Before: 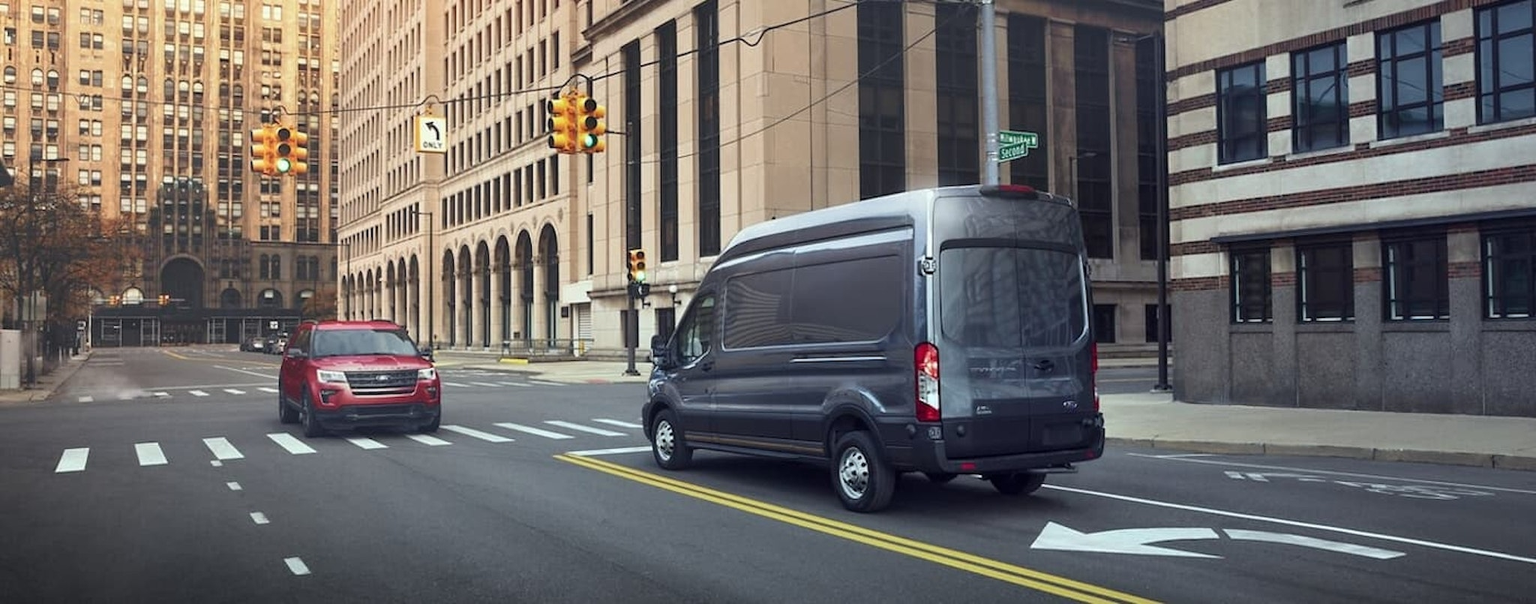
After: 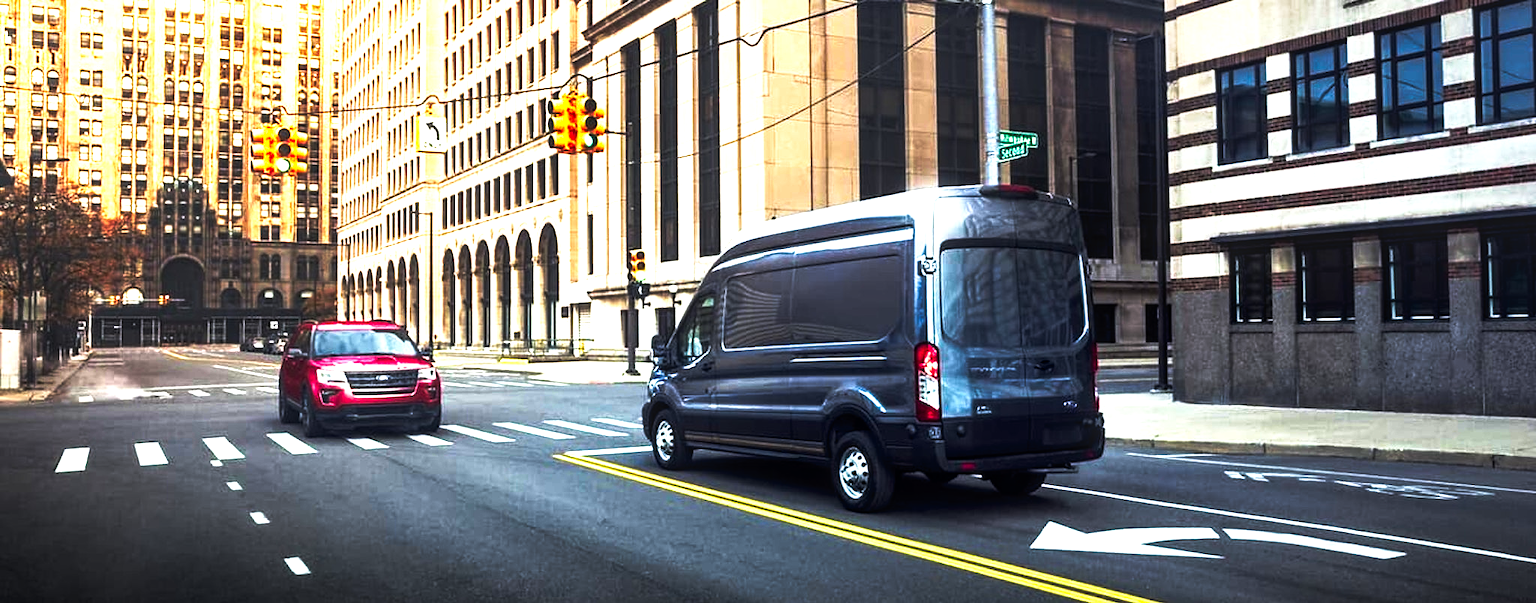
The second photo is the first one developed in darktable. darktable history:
local contrast: on, module defaults
tone curve: curves: ch0 [(0, 0) (0.003, 0.002) (0.011, 0.004) (0.025, 0.005) (0.044, 0.009) (0.069, 0.013) (0.1, 0.017) (0.136, 0.036) (0.177, 0.066) (0.224, 0.102) (0.277, 0.143) (0.335, 0.197) (0.399, 0.268) (0.468, 0.389) (0.543, 0.549) (0.623, 0.714) (0.709, 0.801) (0.801, 0.854) (0.898, 0.9) (1, 1)], preserve colors none
levels: white 99.92%, levels [0, 0.374, 0.749]
